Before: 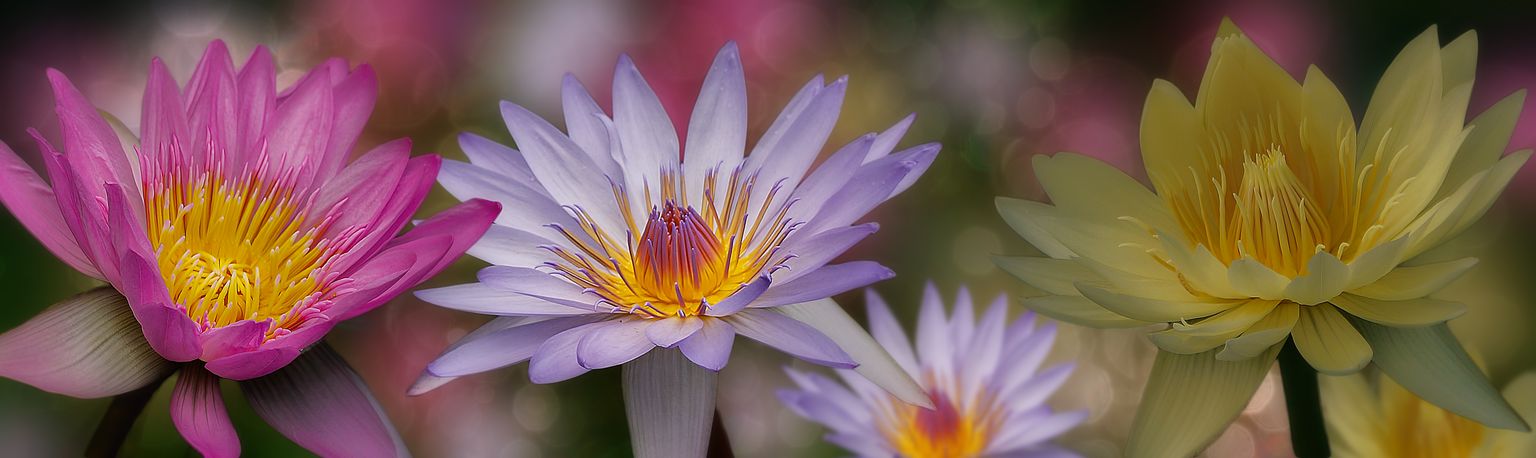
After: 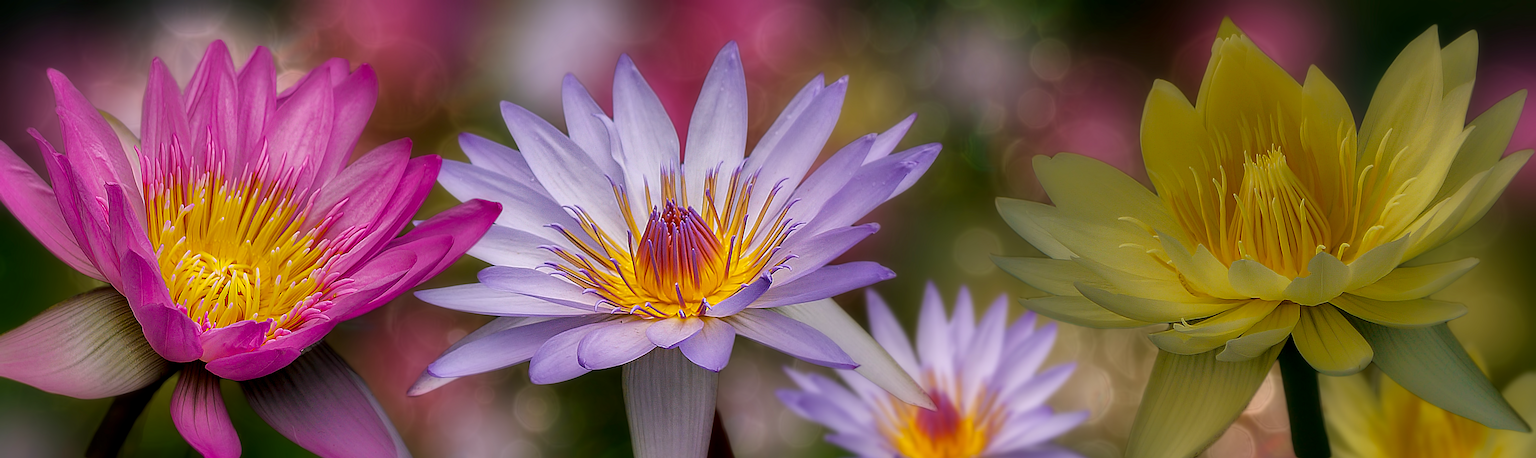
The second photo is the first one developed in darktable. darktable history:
local contrast: on, module defaults
color balance rgb: perceptual saturation grading › global saturation -0.093%, global vibrance 40.571%
